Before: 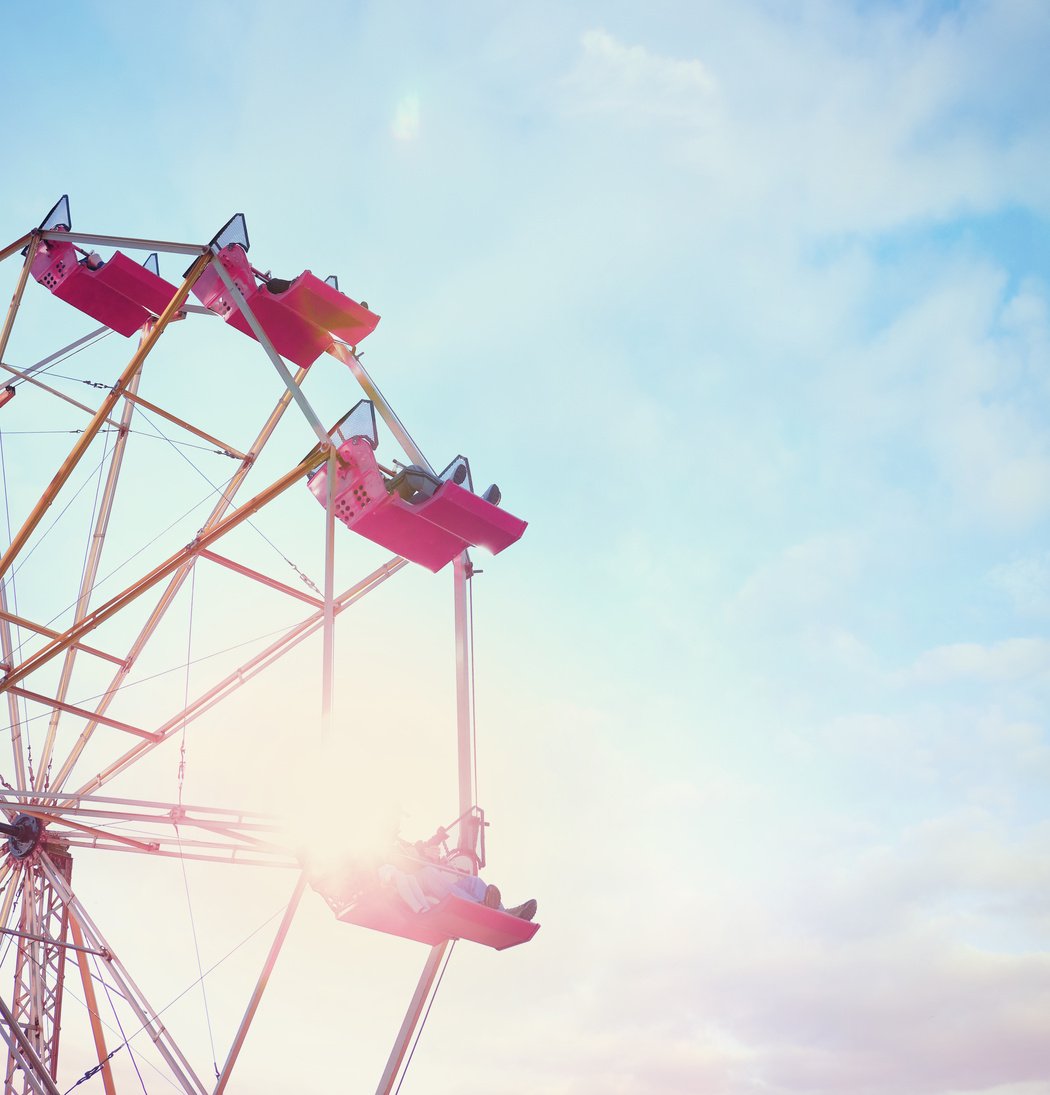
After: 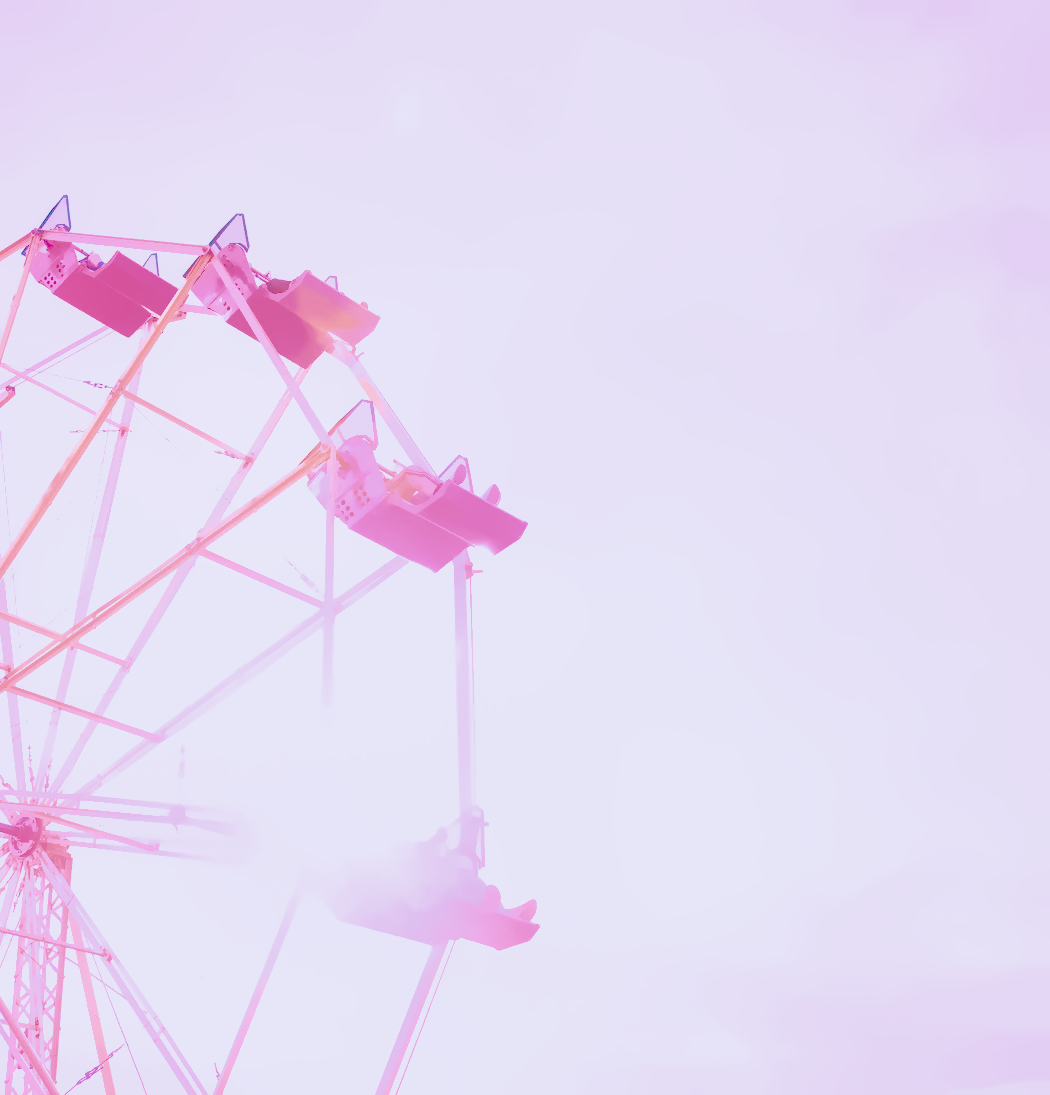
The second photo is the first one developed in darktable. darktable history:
white balance: red 2.229, blue 1.46
highlight reconstruction: on, module defaults
hot pixels: on, module defaults
denoise (profiled): preserve shadows 1.52, scattering 0.002, a [-1, 0, 0], compensate highlight preservation false
lens correction: scale 1, crop 1, focal 16, aperture 5.6, distance 1000, camera "Canon EOS RP", lens "Canon RF 16mm F2.8 STM"
haze removal: compatibility mode true, adaptive false
exposure "Canon RP Default?": black level correction 0, exposure 1.1 EV, compensate exposure bias true, compensate highlight preservation false
color calibration "As Shot": illuminant as shot in camera, x 0.358, y 0.373, temperature 4628.91 K
filmic rgb: black relative exposure -7.65 EV, white relative exposure 4.56 EV, hardness 3.61, contrast 1.25
shadows and highlights: on, module defaults
local contrast: on, module defaults
velvia: on, module defaults
color balance rgb "basic colorfulness: standard": perceptual saturation grading › global saturation 20%, perceptual saturation grading › highlights -25%, perceptual saturation grading › shadows 25%
